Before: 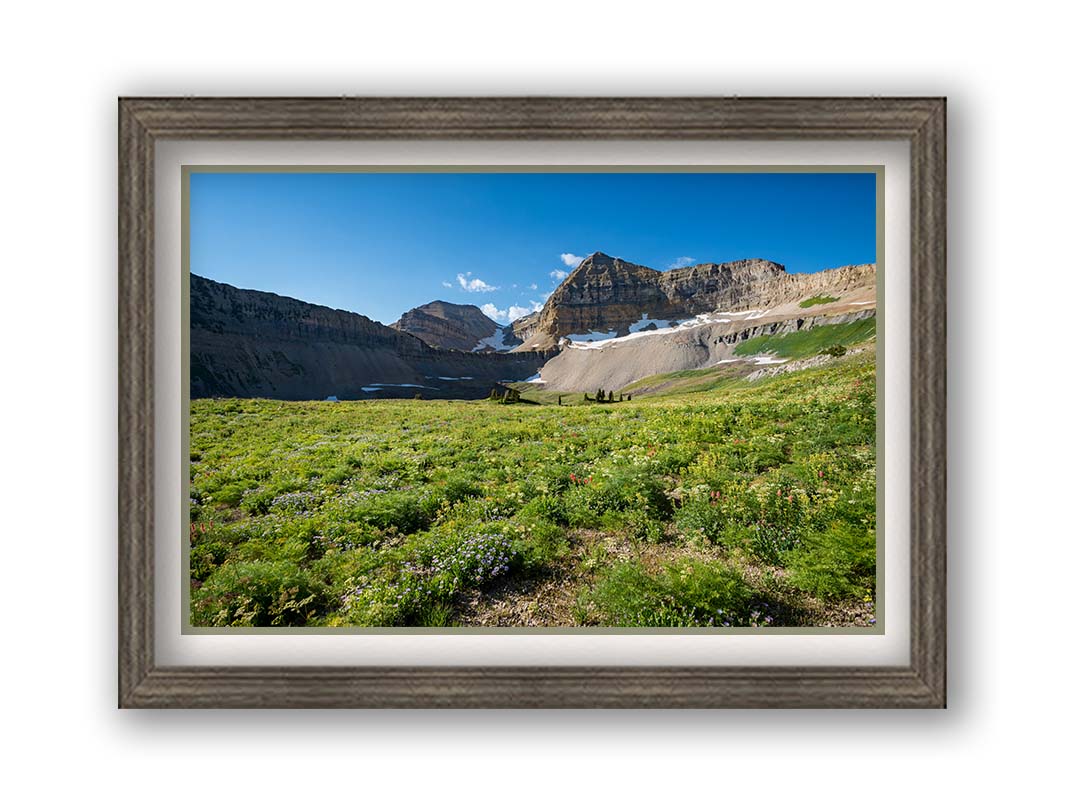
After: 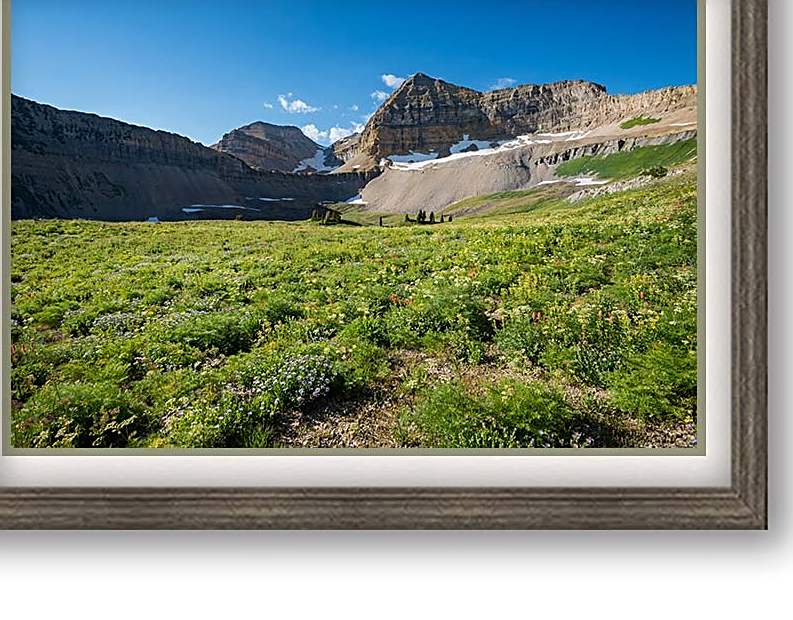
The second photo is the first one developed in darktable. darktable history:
crop: left 16.827%, top 22.465%, right 8.836%
contrast equalizer: octaves 7, y [[0.5, 0.488, 0.462, 0.461, 0.491, 0.5], [0.5 ×6], [0.5 ×6], [0 ×6], [0 ×6]], mix 0.304
sharpen: on, module defaults
tone equalizer: edges refinement/feathering 500, mask exposure compensation -1.57 EV, preserve details no
